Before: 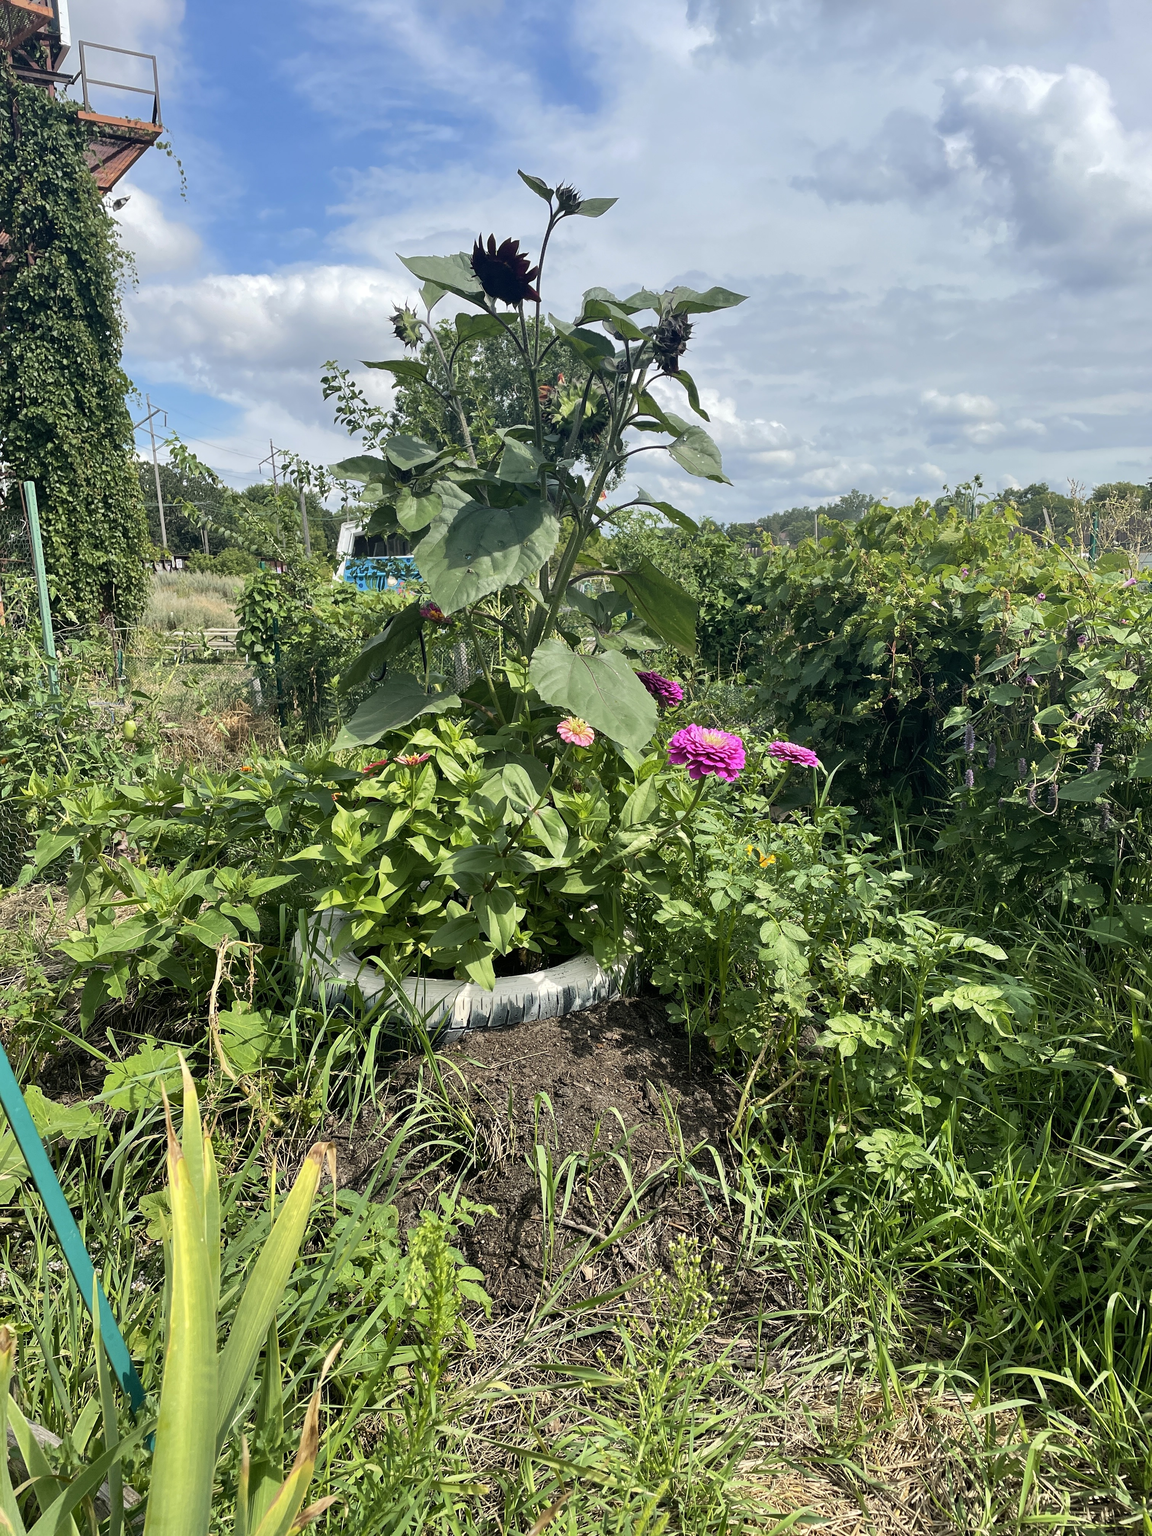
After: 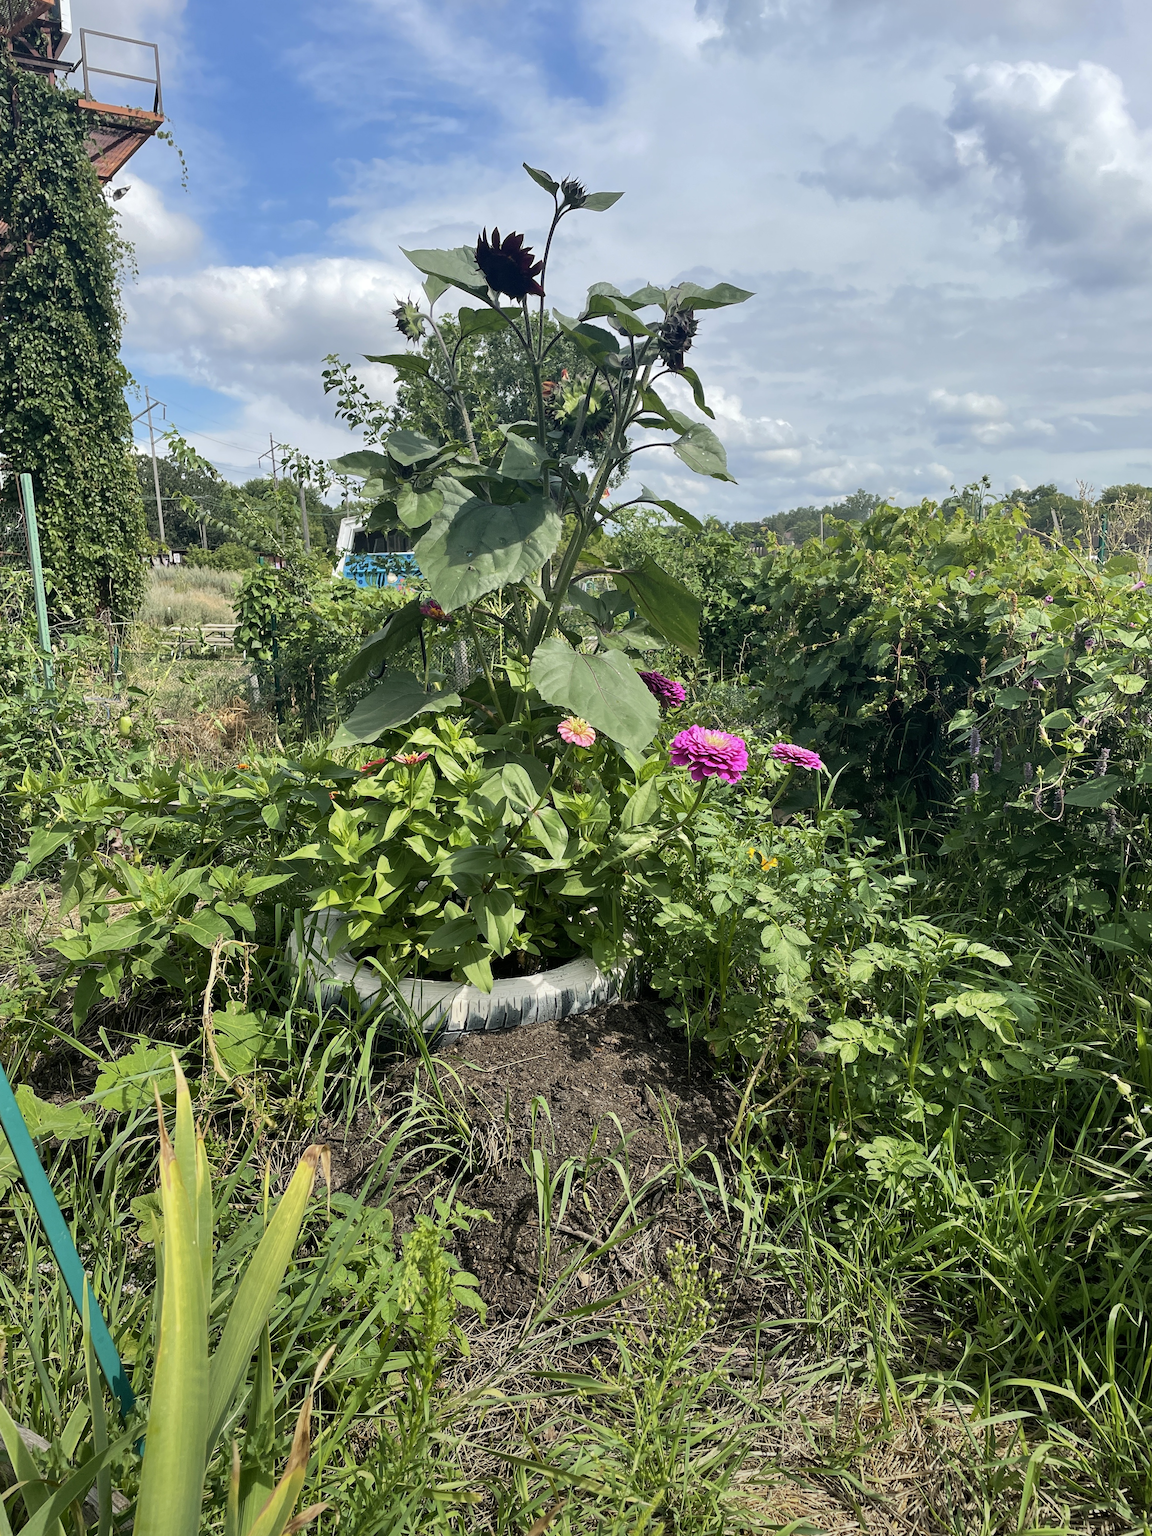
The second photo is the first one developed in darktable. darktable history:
crop and rotate: angle -0.5°
graduated density: rotation -180°, offset 24.95
